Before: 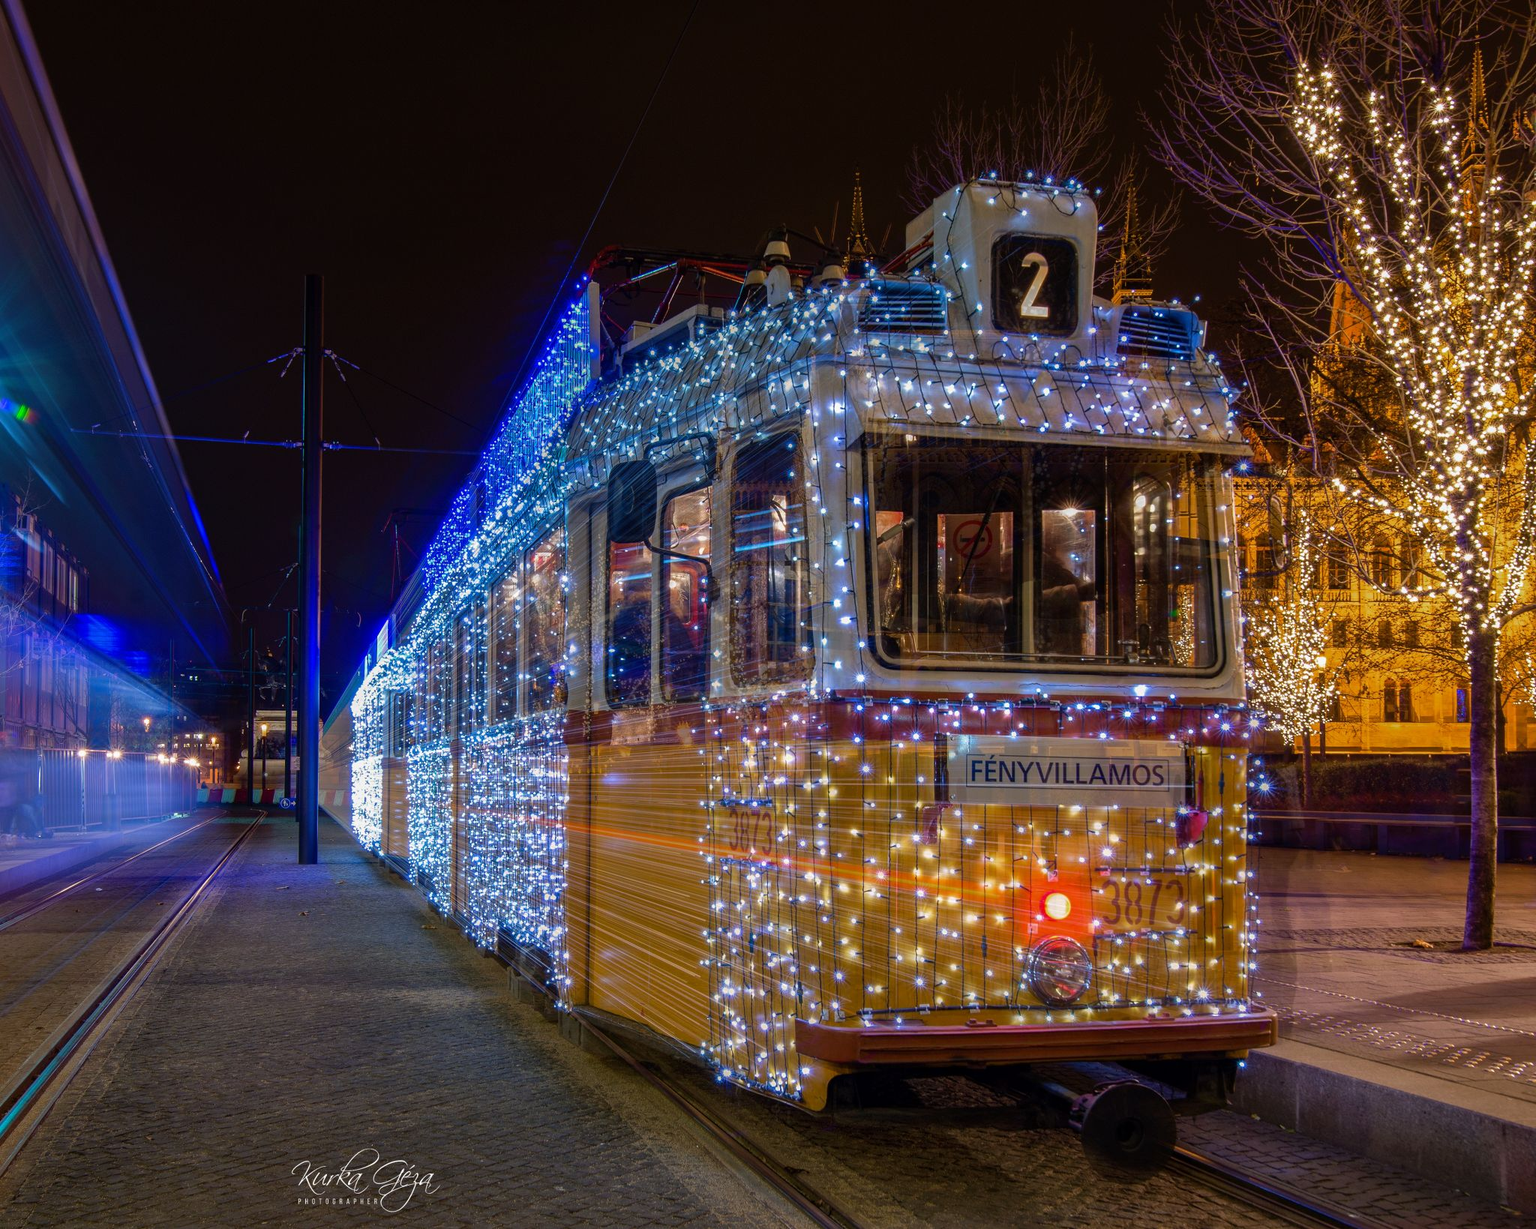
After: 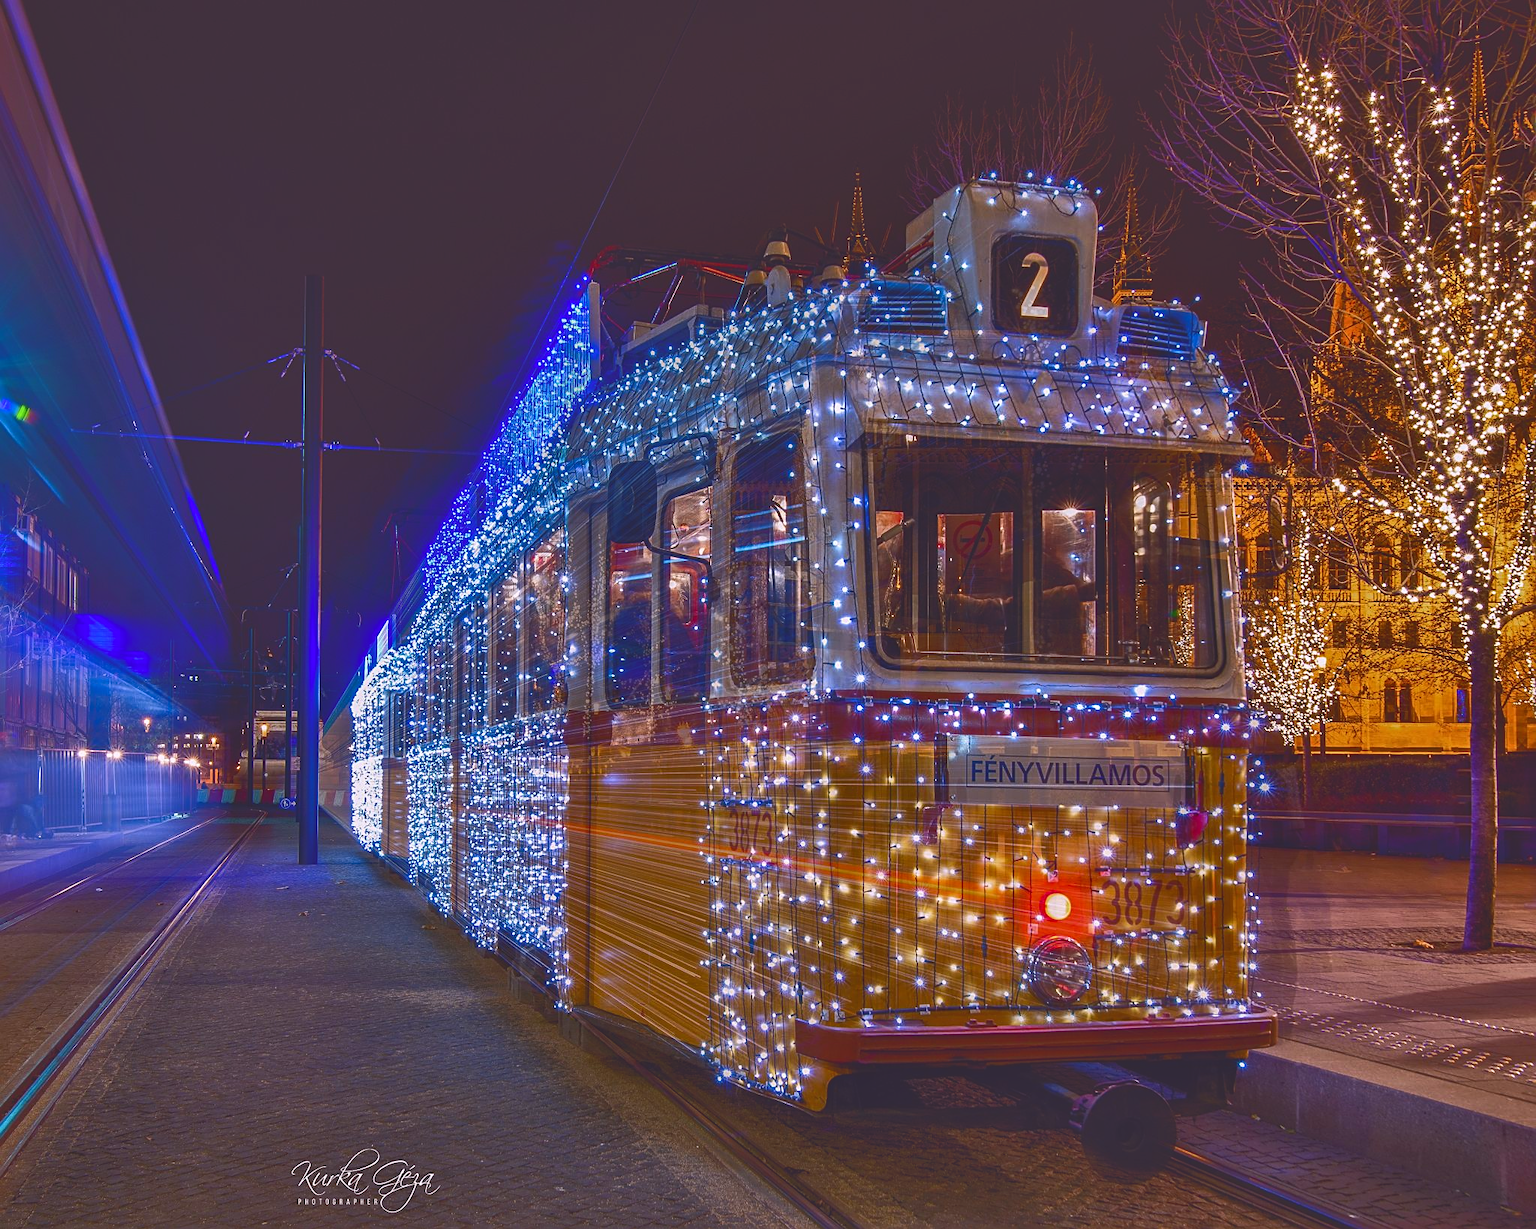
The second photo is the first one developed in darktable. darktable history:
tone curve: curves: ch0 [(0, 0.142) (0.384, 0.314) (0.752, 0.711) (0.991, 0.95)]; ch1 [(0.006, 0.129) (0.346, 0.384) (1, 1)]; ch2 [(0.003, 0.057) (0.261, 0.248) (1, 1)], color space Lab, independent channels
shadows and highlights: low approximation 0.01, soften with gaussian
sharpen: on, module defaults
